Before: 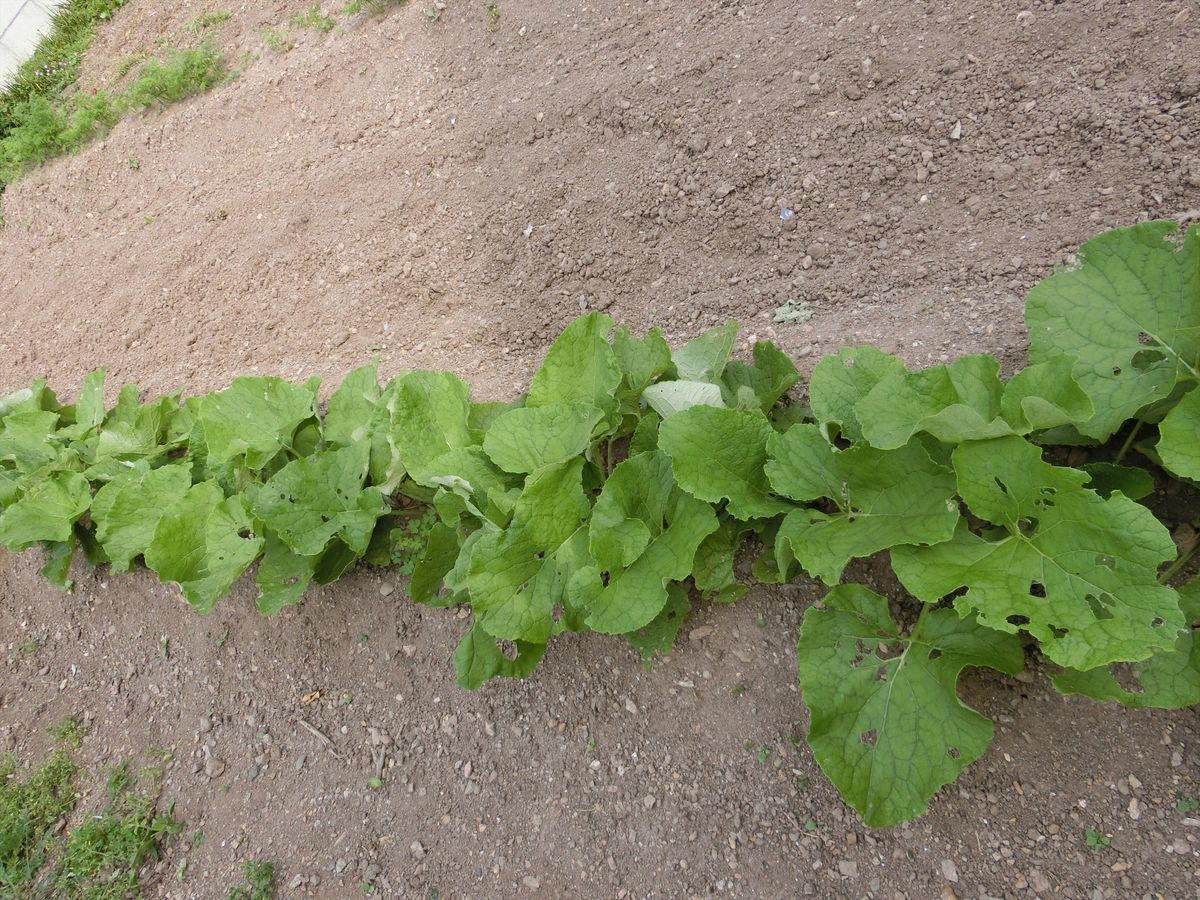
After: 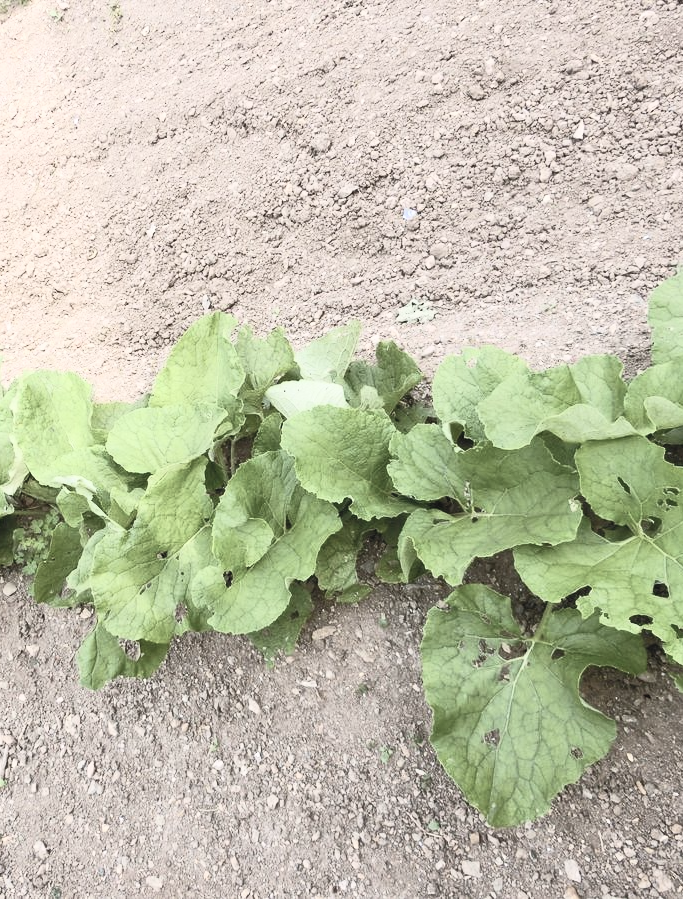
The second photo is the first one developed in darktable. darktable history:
crop: left 31.471%, top 0.006%, right 11.556%
contrast brightness saturation: contrast 0.553, brightness 0.573, saturation -0.33
